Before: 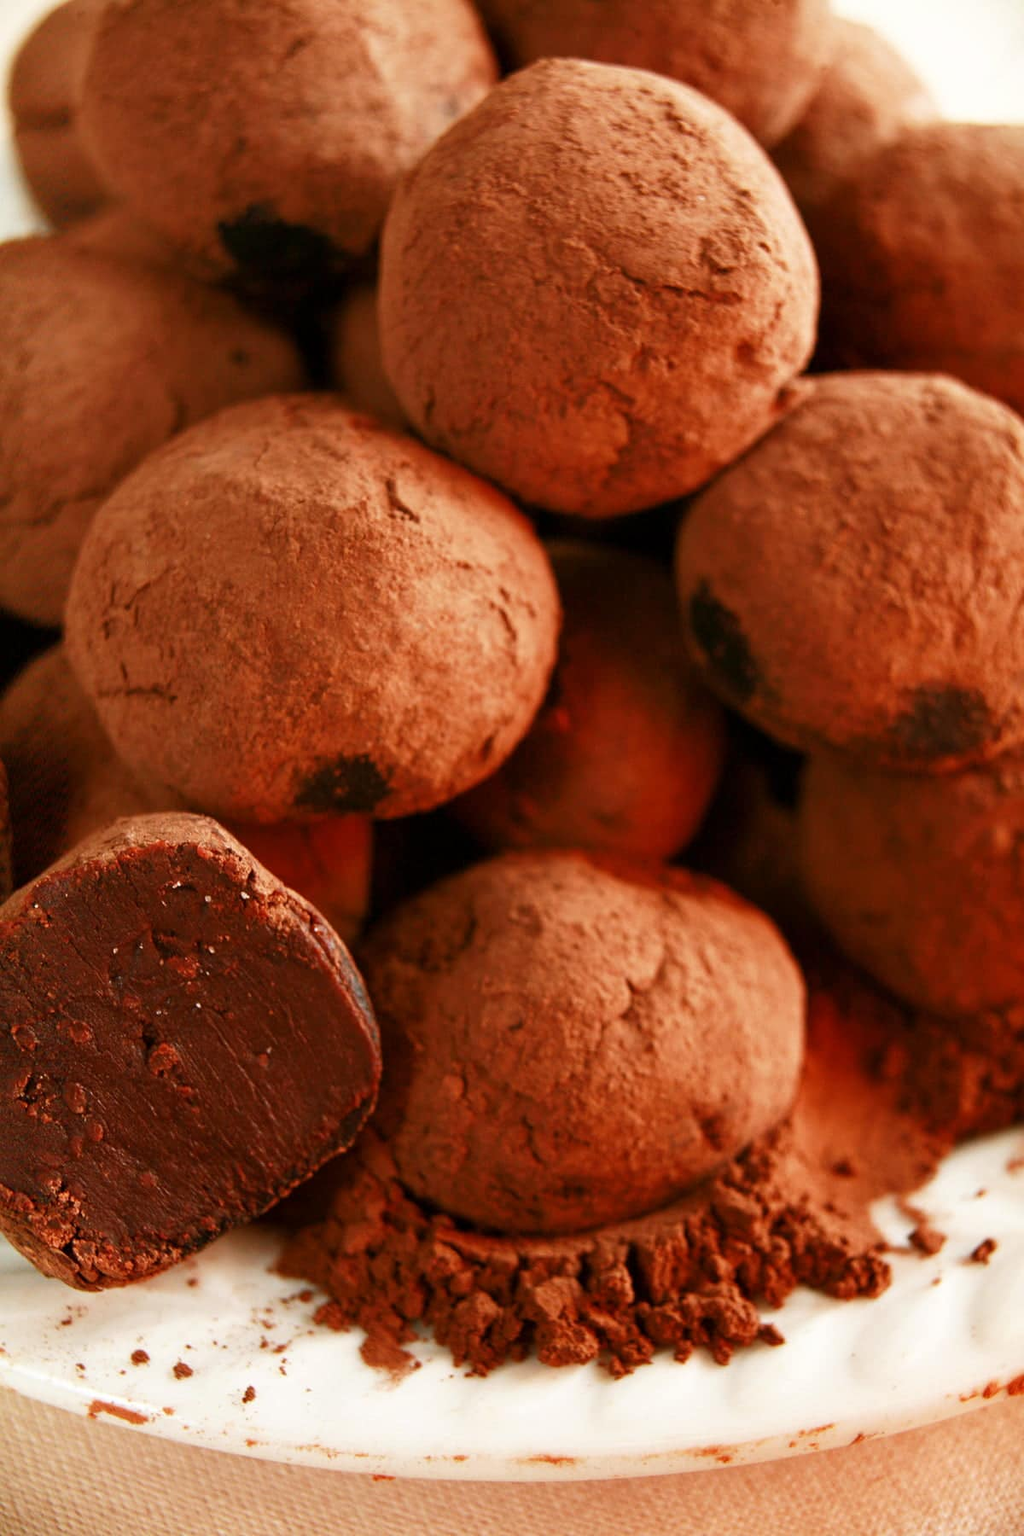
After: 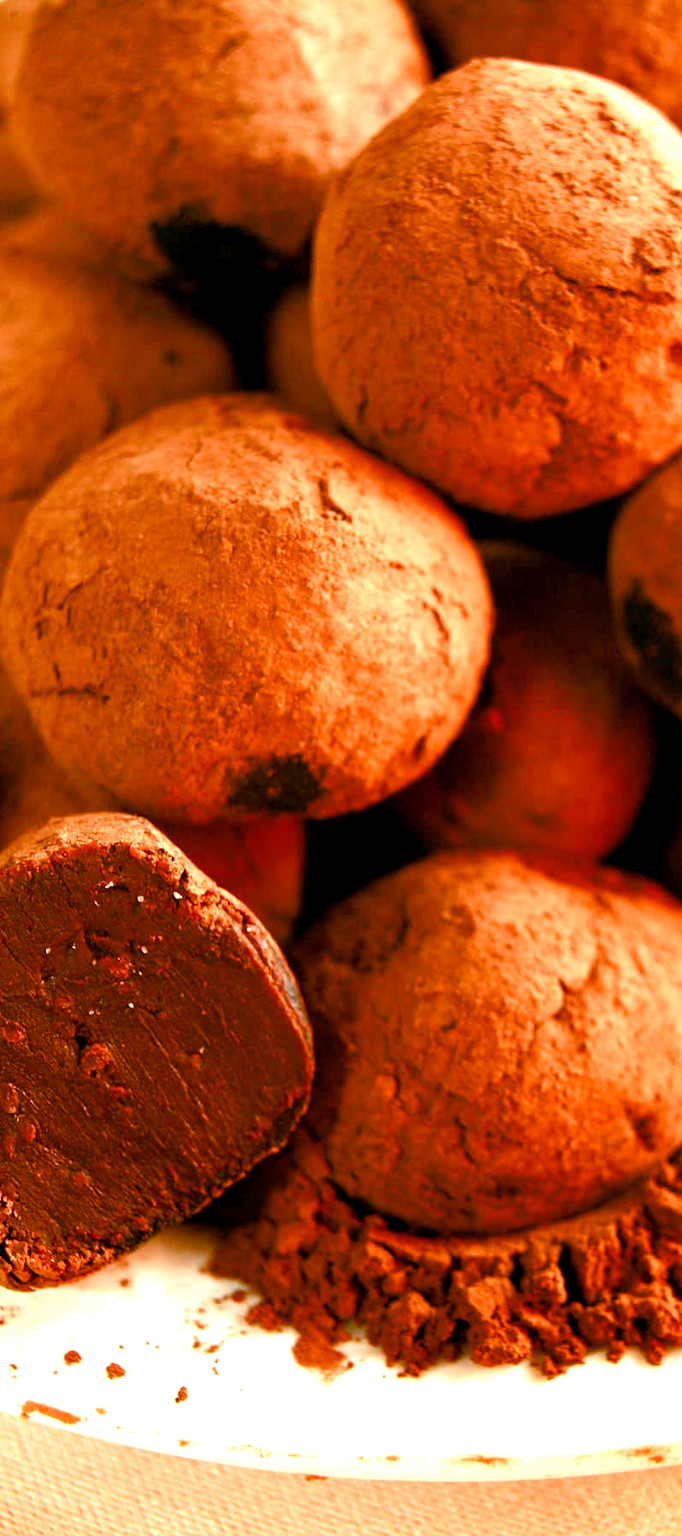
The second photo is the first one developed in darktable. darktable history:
exposure: exposure 0.95 EV, compensate highlight preservation false
tone equalizer: on, module defaults
crop and rotate: left 6.617%, right 26.717%
color balance rgb: shadows lift › chroma 1%, shadows lift › hue 240.84°, highlights gain › chroma 2%, highlights gain › hue 73.2°, global offset › luminance -0.5%, perceptual saturation grading › global saturation 20%, perceptual saturation grading › highlights -25%, perceptual saturation grading › shadows 50%, global vibrance 15%
